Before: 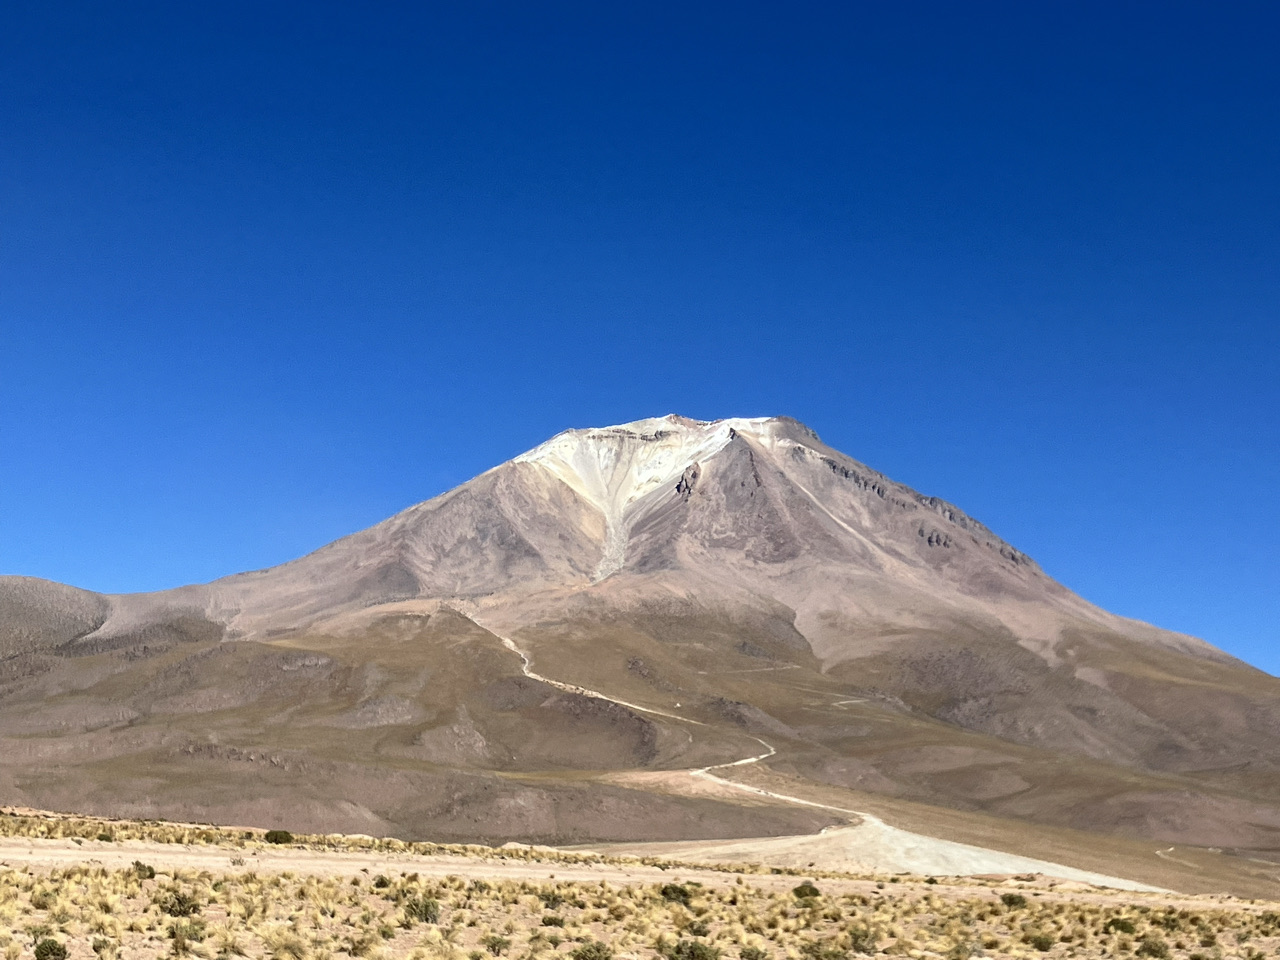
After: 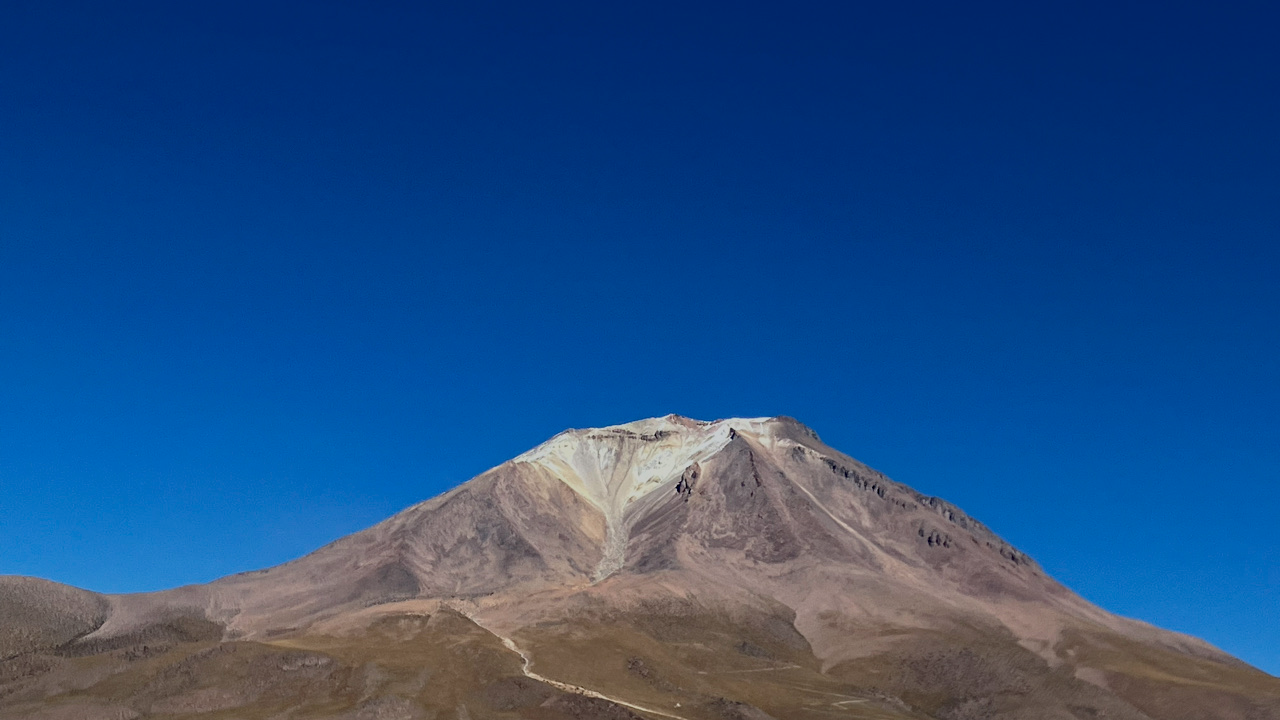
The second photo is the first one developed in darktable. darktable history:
exposure: black level correction 0, exposure -0.766 EV, compensate highlight preservation false
crop: bottom 24.988%
haze removal: compatibility mode true, adaptive false
